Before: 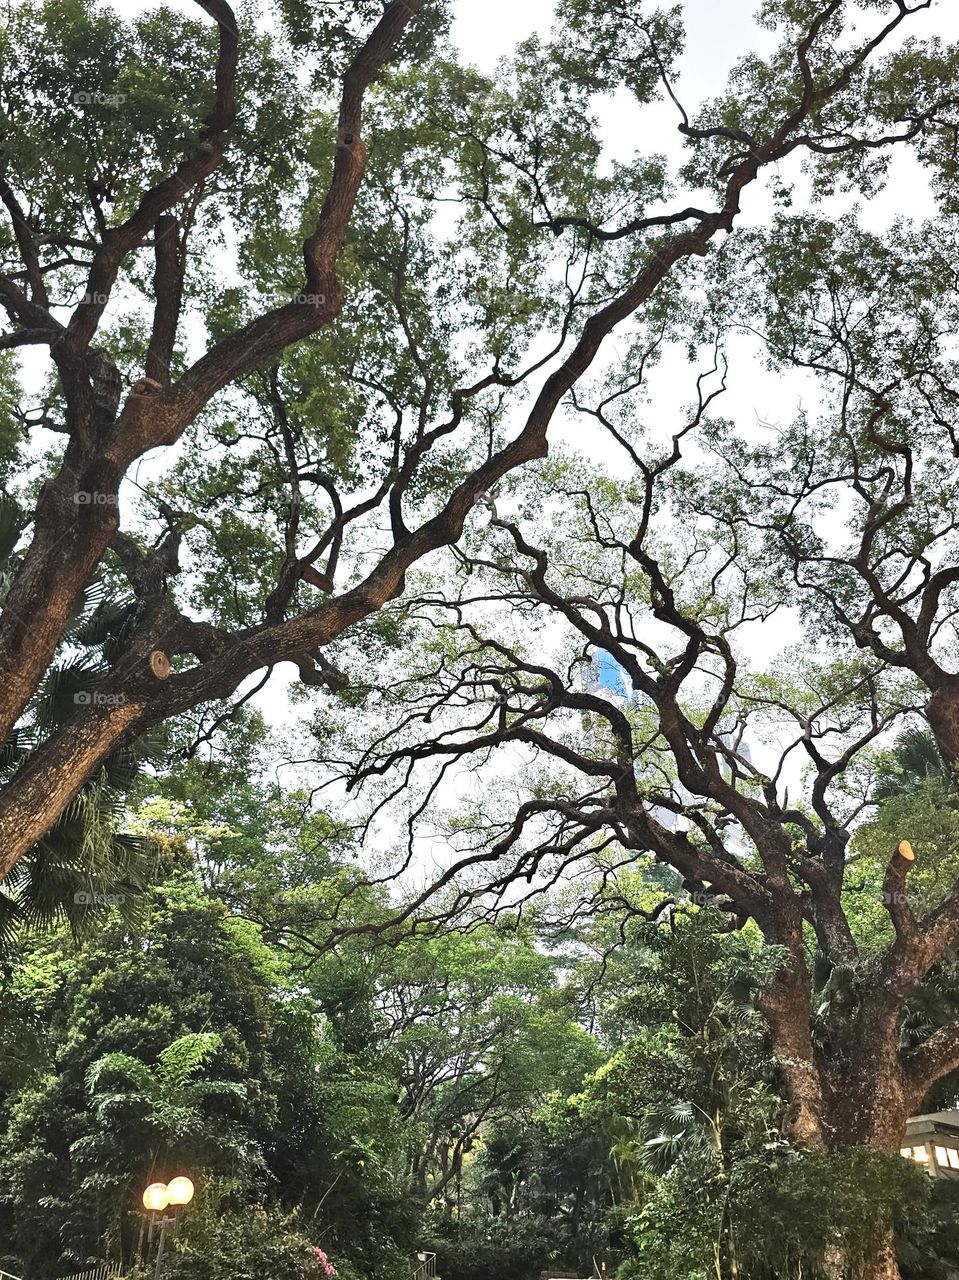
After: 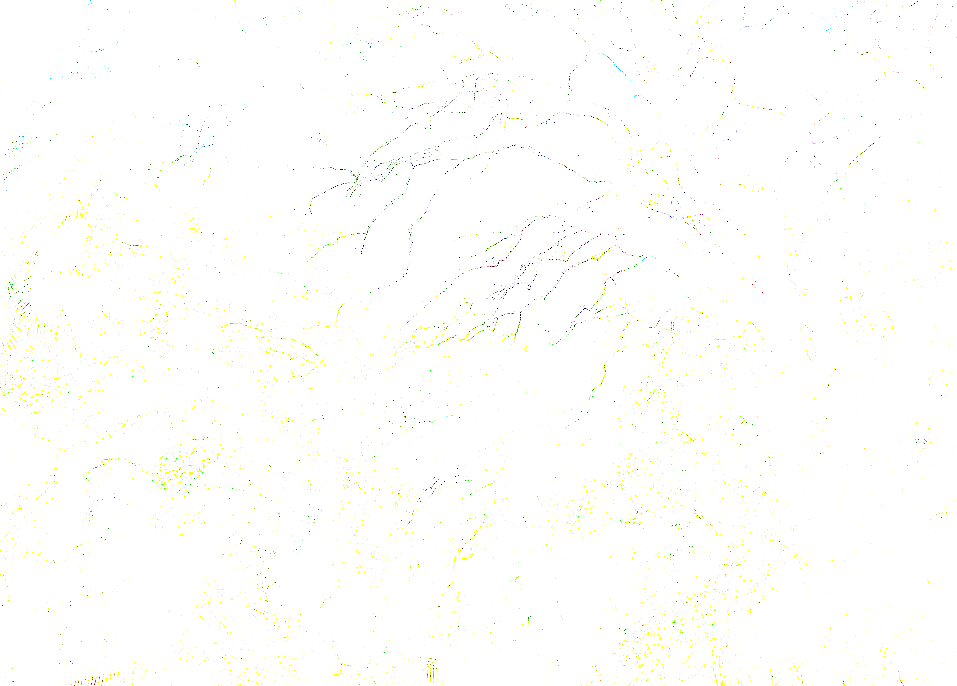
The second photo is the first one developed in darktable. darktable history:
exposure: exposure 7.995 EV, compensate highlight preservation false
crop and rotate: top 46.341%, right 0.113%
